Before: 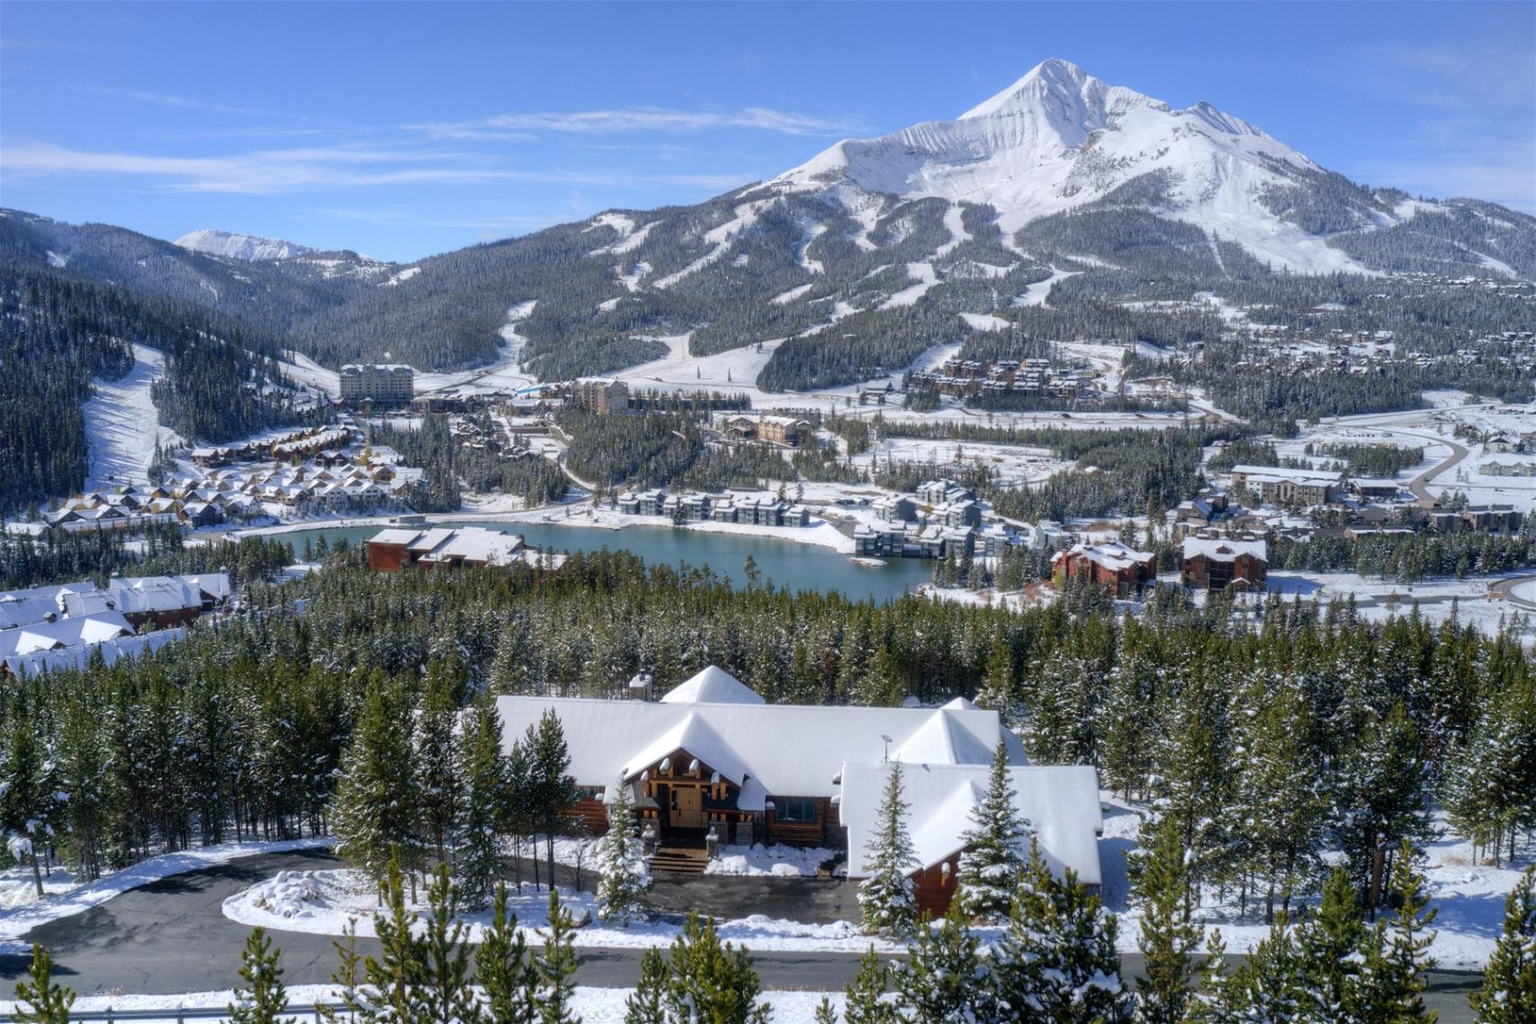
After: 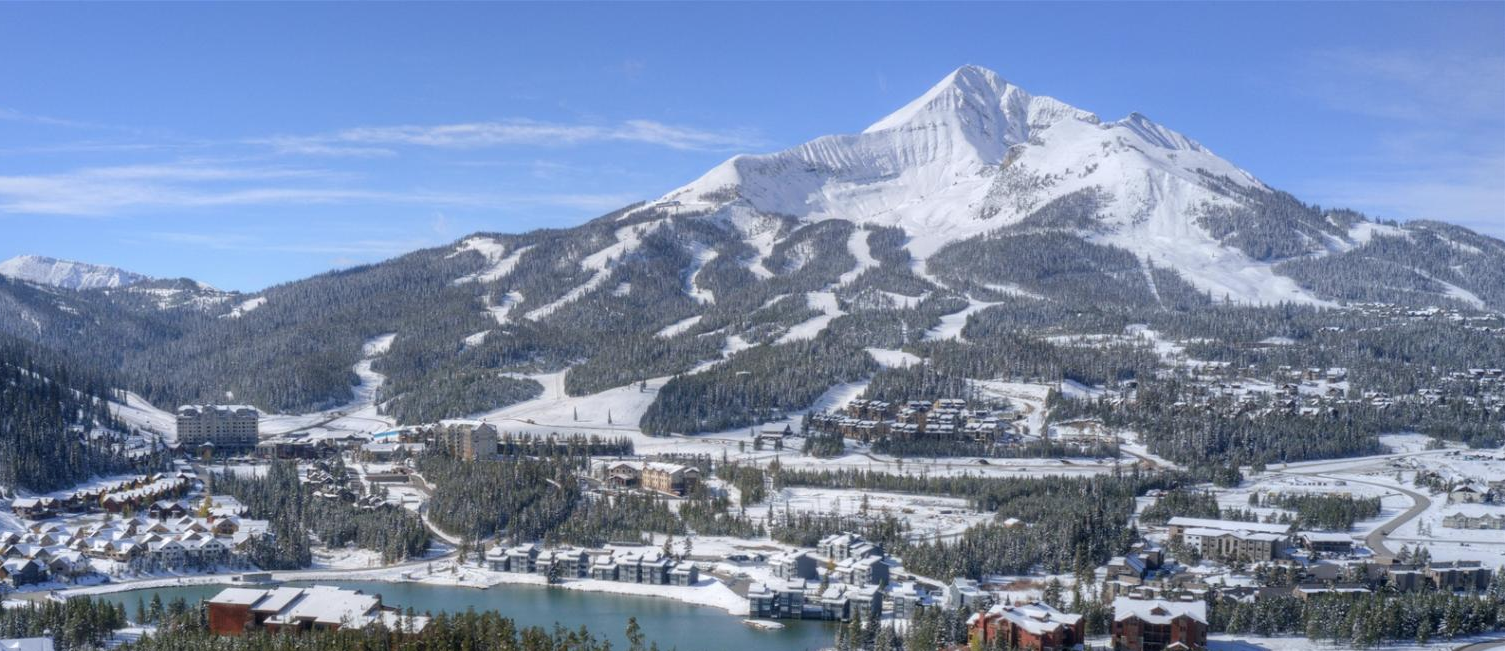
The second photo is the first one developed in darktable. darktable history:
crop and rotate: left 11.812%, bottom 42.776%
contrast brightness saturation: saturation -0.05
